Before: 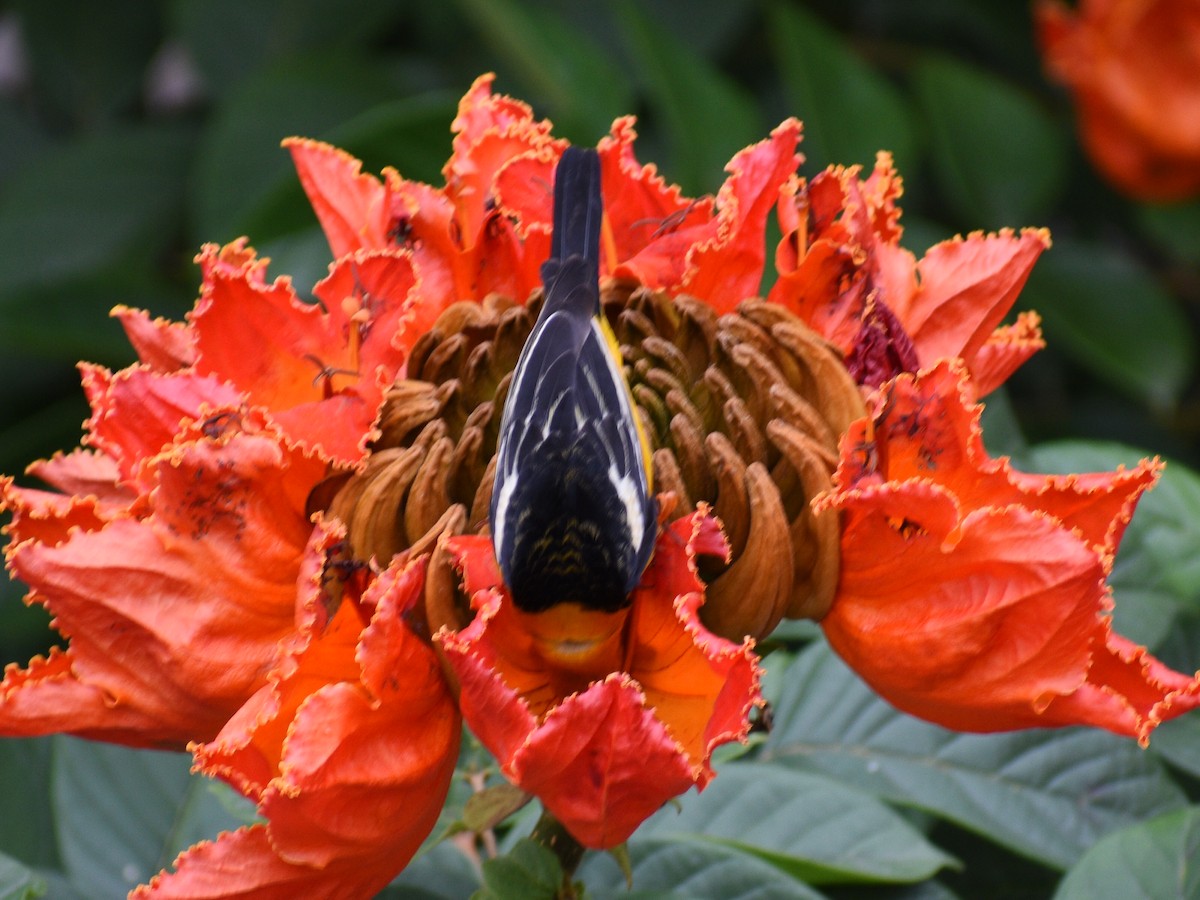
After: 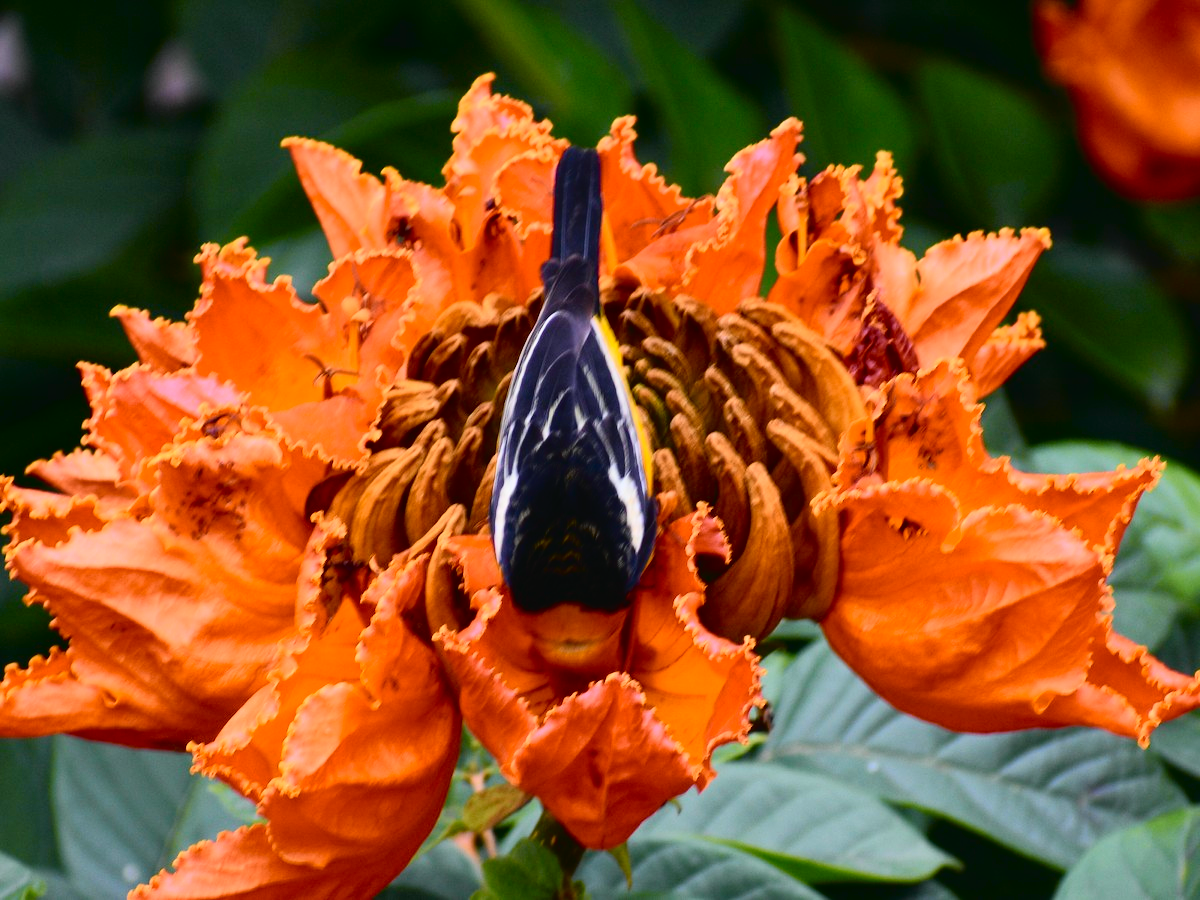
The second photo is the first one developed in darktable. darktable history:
tone curve: curves: ch0 [(0, 0.021) (0.148, 0.076) (0.232, 0.191) (0.398, 0.423) (0.572, 0.672) (0.705, 0.812) (0.877, 0.931) (0.99, 0.987)]; ch1 [(0, 0) (0.377, 0.325) (0.493, 0.486) (0.508, 0.502) (0.515, 0.514) (0.554, 0.586) (0.623, 0.658) (0.701, 0.704) (0.778, 0.751) (1, 1)]; ch2 [(0, 0) (0.431, 0.398) (0.485, 0.486) (0.495, 0.498) (0.511, 0.507) (0.58, 0.66) (0.679, 0.757) (0.749, 0.829) (1, 0.991)], color space Lab, independent channels
